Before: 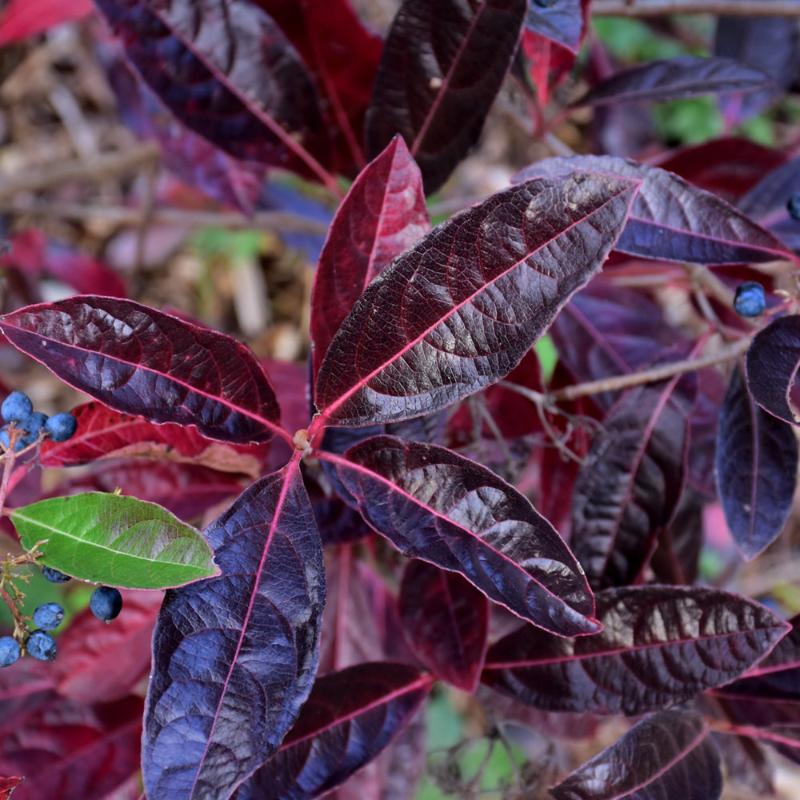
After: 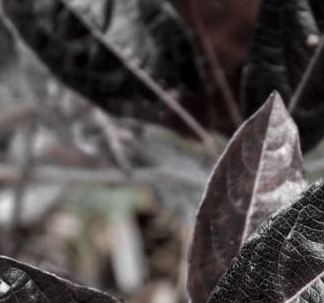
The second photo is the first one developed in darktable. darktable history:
local contrast: highlights 100%, shadows 100%, detail 120%, midtone range 0.2
color zones: curves: ch0 [(0, 0.613) (0.01, 0.613) (0.245, 0.448) (0.498, 0.529) (0.642, 0.665) (0.879, 0.777) (0.99, 0.613)]; ch1 [(0, 0.035) (0.121, 0.189) (0.259, 0.197) (0.415, 0.061) (0.589, 0.022) (0.732, 0.022) (0.857, 0.026) (0.991, 0.053)]
crop: left 15.452%, top 5.459%, right 43.956%, bottom 56.62%
